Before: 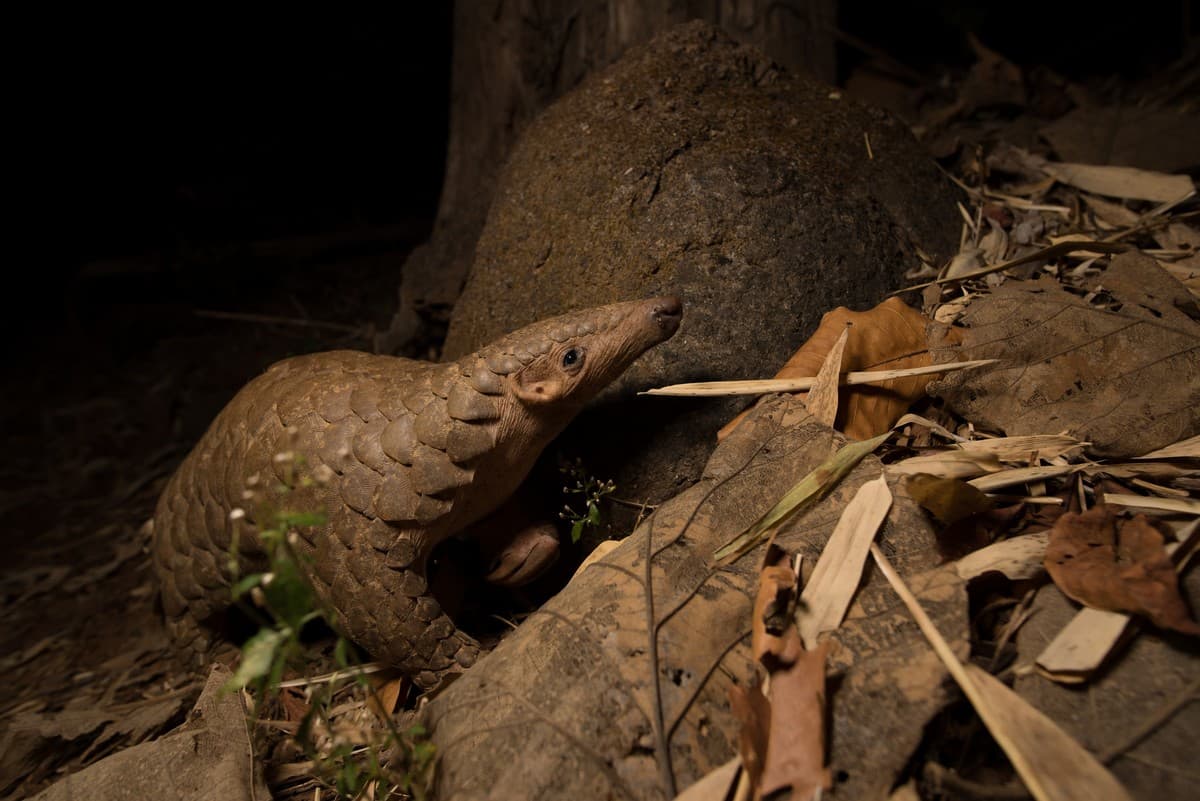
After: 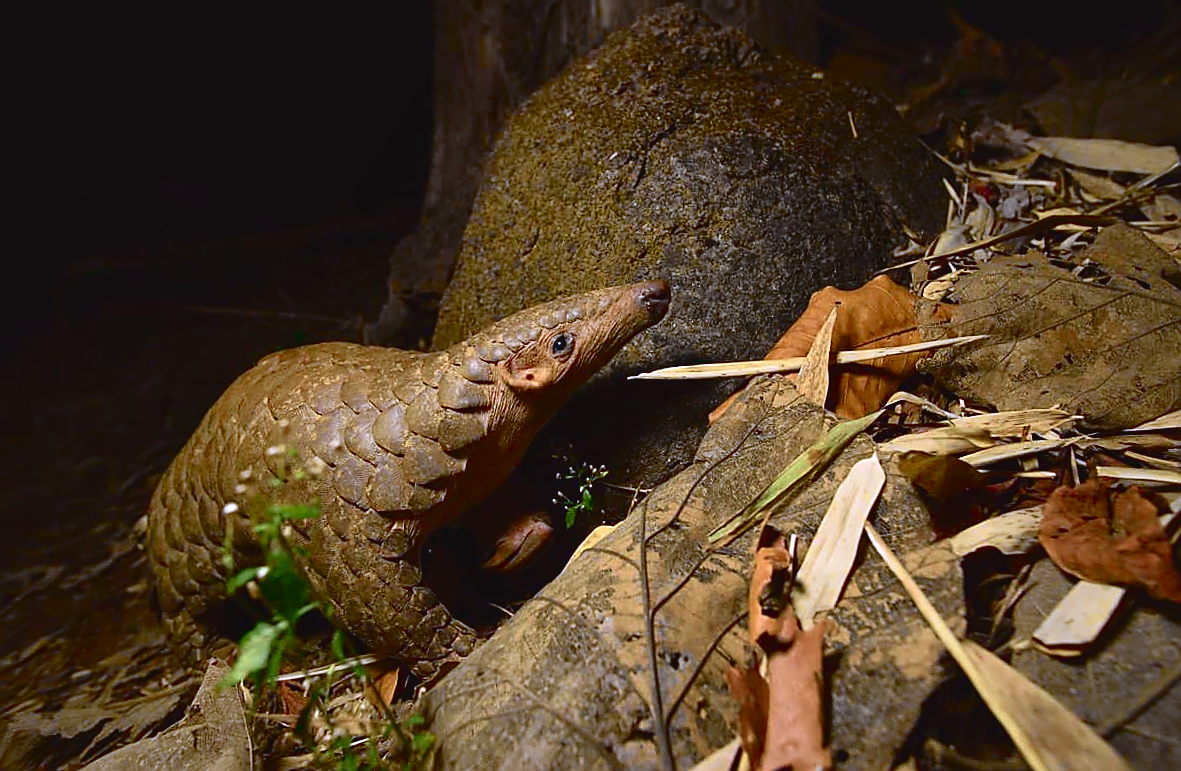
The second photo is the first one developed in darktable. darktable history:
sharpen: radius 1.4, amount 1.25, threshold 0.7
shadows and highlights: on, module defaults
exposure: exposure 0.74 EV, compensate highlight preservation false
tone curve: curves: ch0 [(0, 0.023) (0.137, 0.069) (0.249, 0.163) (0.487, 0.491) (0.778, 0.858) (0.896, 0.94) (1, 0.988)]; ch1 [(0, 0) (0.396, 0.369) (0.483, 0.459) (0.498, 0.5) (0.515, 0.517) (0.562, 0.6) (0.611, 0.667) (0.692, 0.744) (0.798, 0.863) (1, 1)]; ch2 [(0, 0) (0.426, 0.398) (0.483, 0.481) (0.503, 0.503) (0.526, 0.527) (0.549, 0.59) (0.62, 0.666) (0.705, 0.755) (0.985, 0.966)], color space Lab, independent channels
rotate and perspective: rotation -1.42°, crop left 0.016, crop right 0.984, crop top 0.035, crop bottom 0.965
white balance: red 0.871, blue 1.249
